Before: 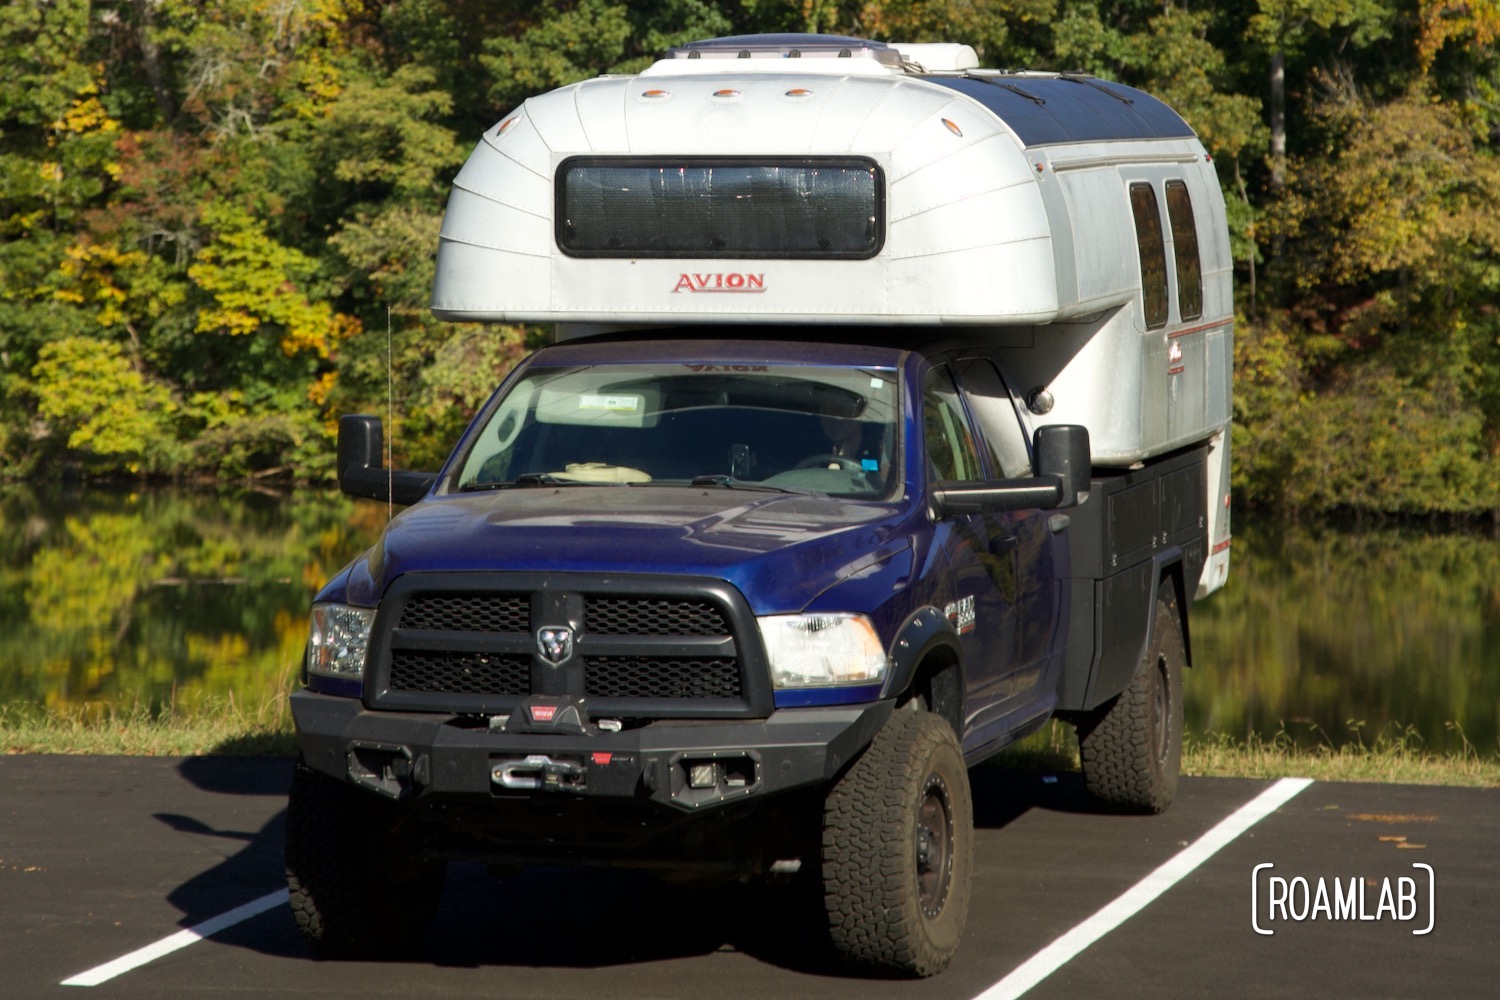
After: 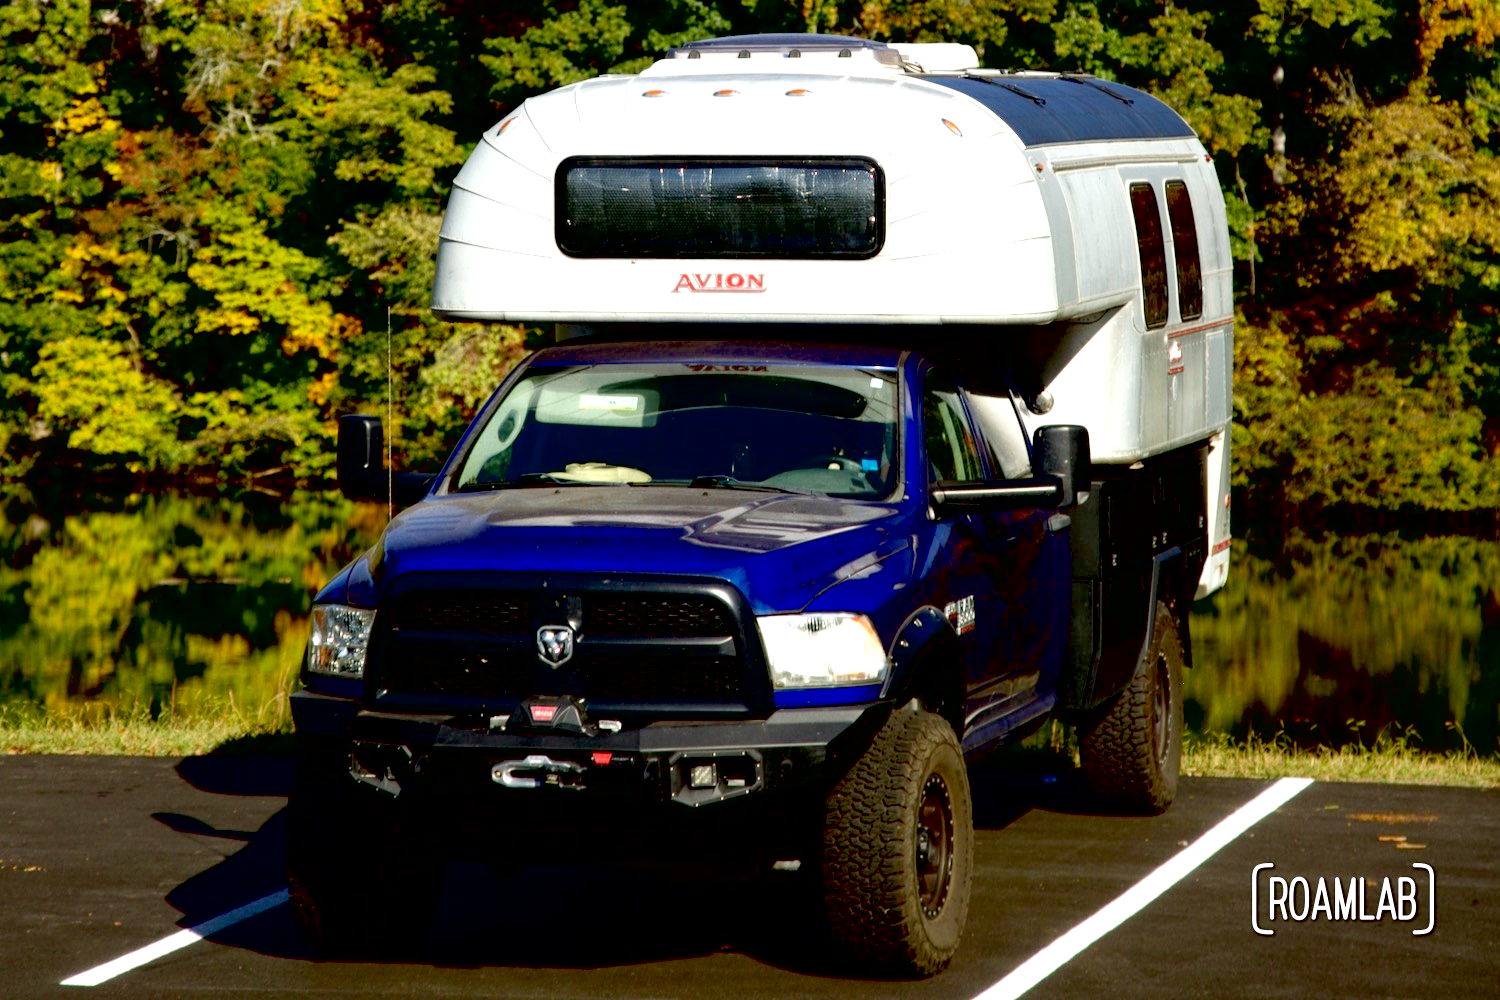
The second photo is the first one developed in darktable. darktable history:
local contrast: mode bilateral grid, contrast 14, coarseness 35, detail 105%, midtone range 0.2
tone equalizer: on, module defaults
exposure: black level correction 0.041, exposure 0.499 EV, compensate highlight preservation false
